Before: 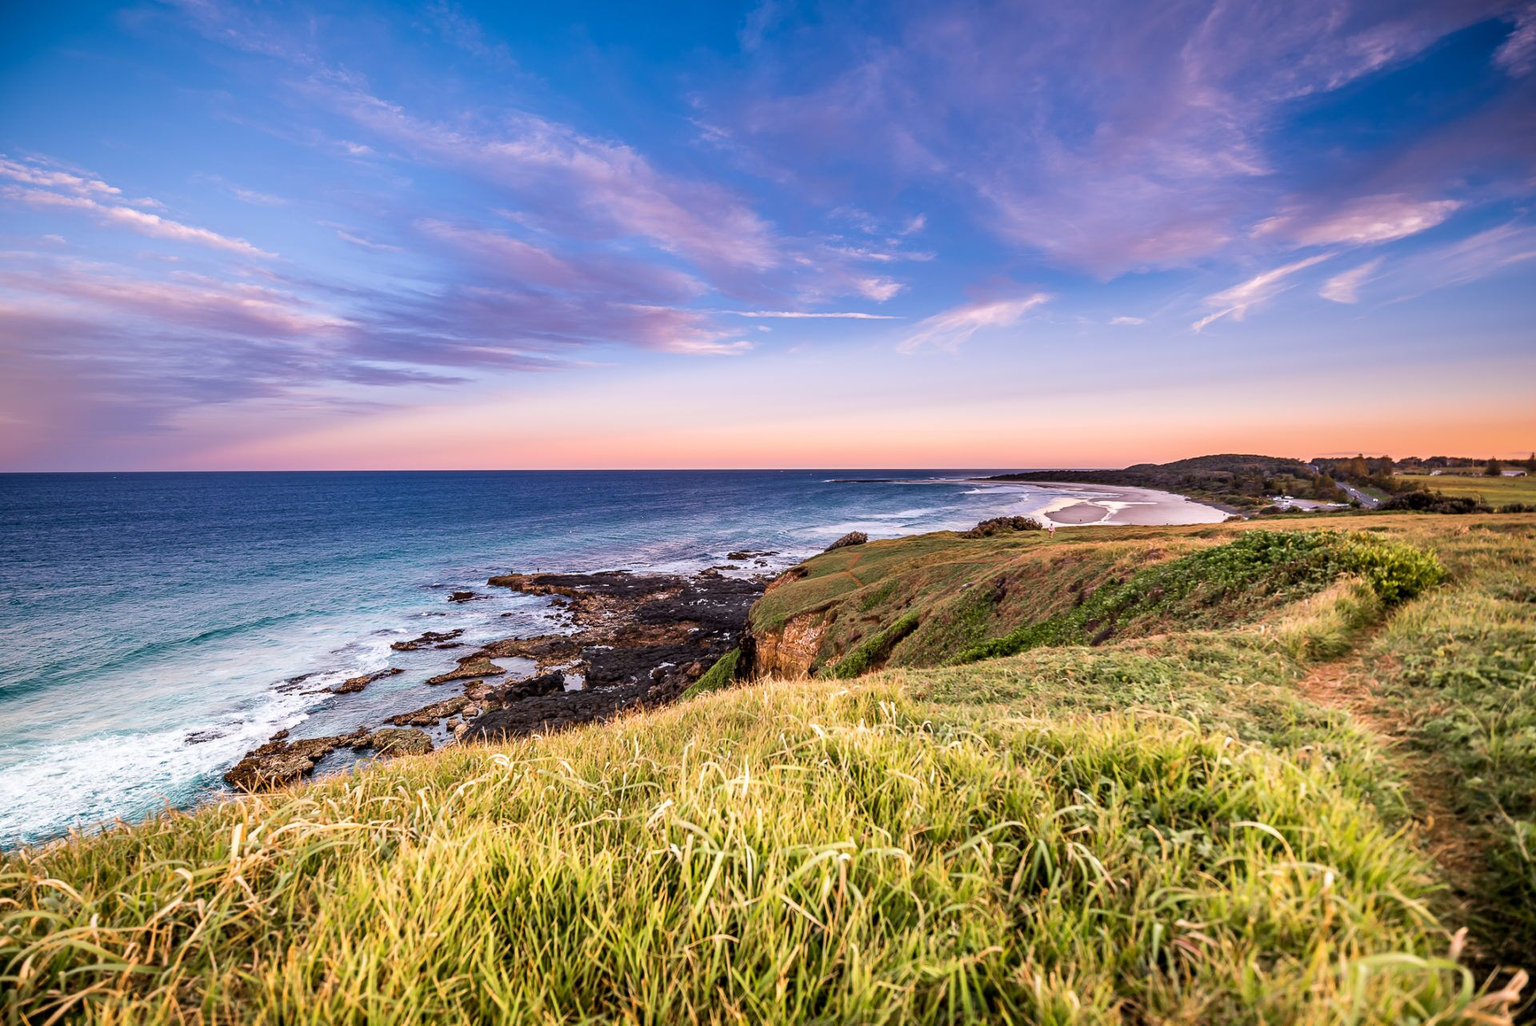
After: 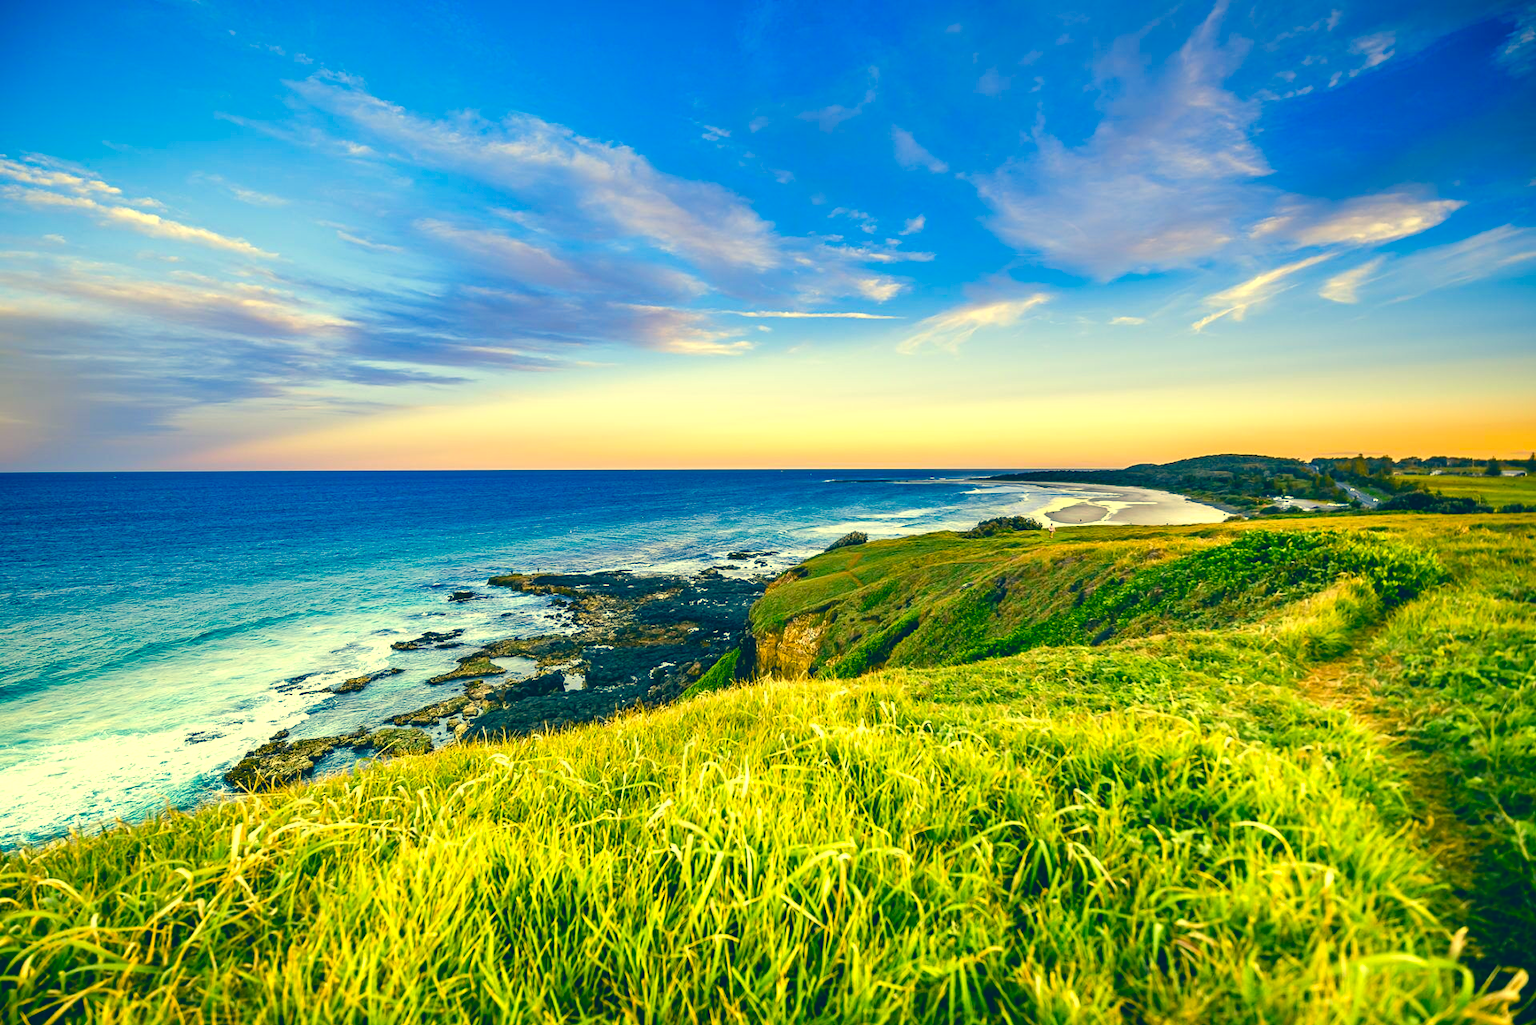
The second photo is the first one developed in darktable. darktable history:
color correction: highlights a* -15.28, highlights b* 39.59, shadows a* -39.23, shadows b* -25.47
color balance rgb: global offset › luminance 0.499%, global offset › hue 170.82°, perceptual saturation grading › global saturation 20%, perceptual saturation grading › highlights -14.255%, perceptual saturation grading › shadows 49.508%, perceptual brilliance grading › global brilliance 10.873%, global vibrance 20%
